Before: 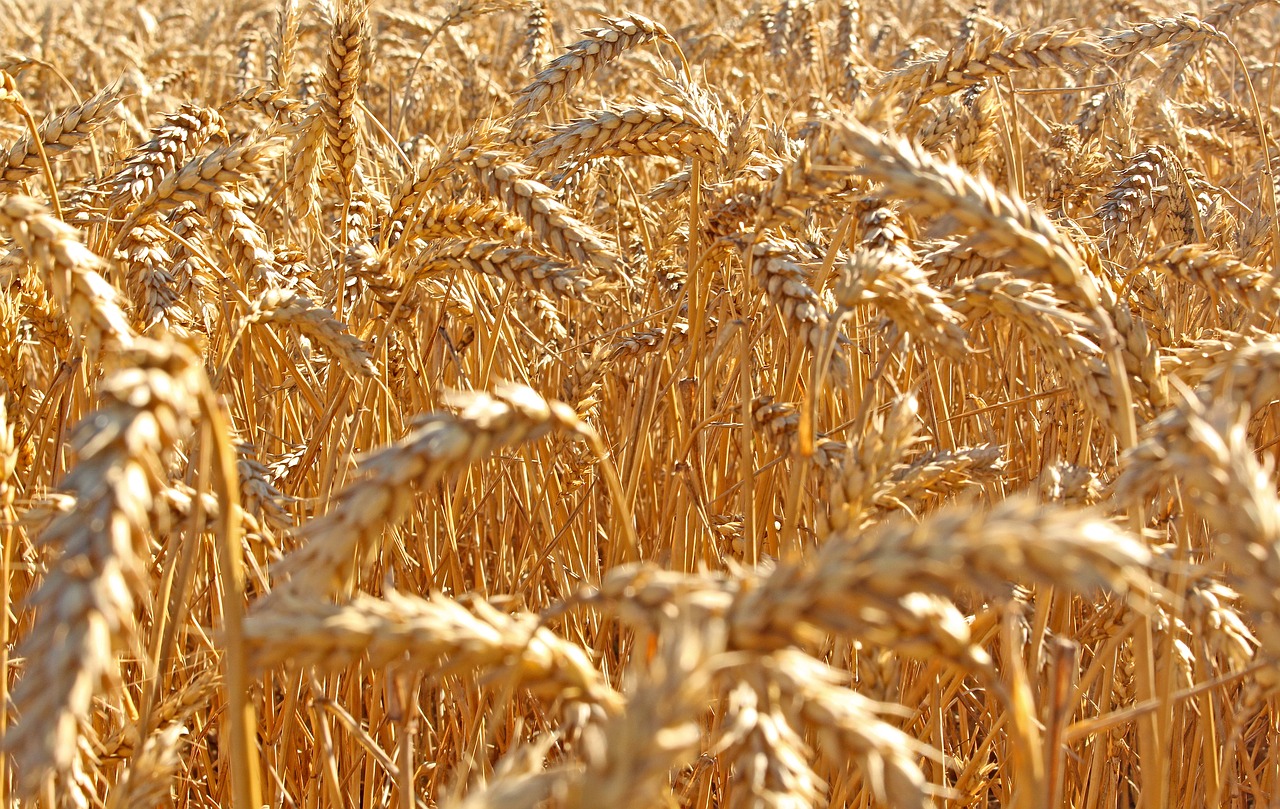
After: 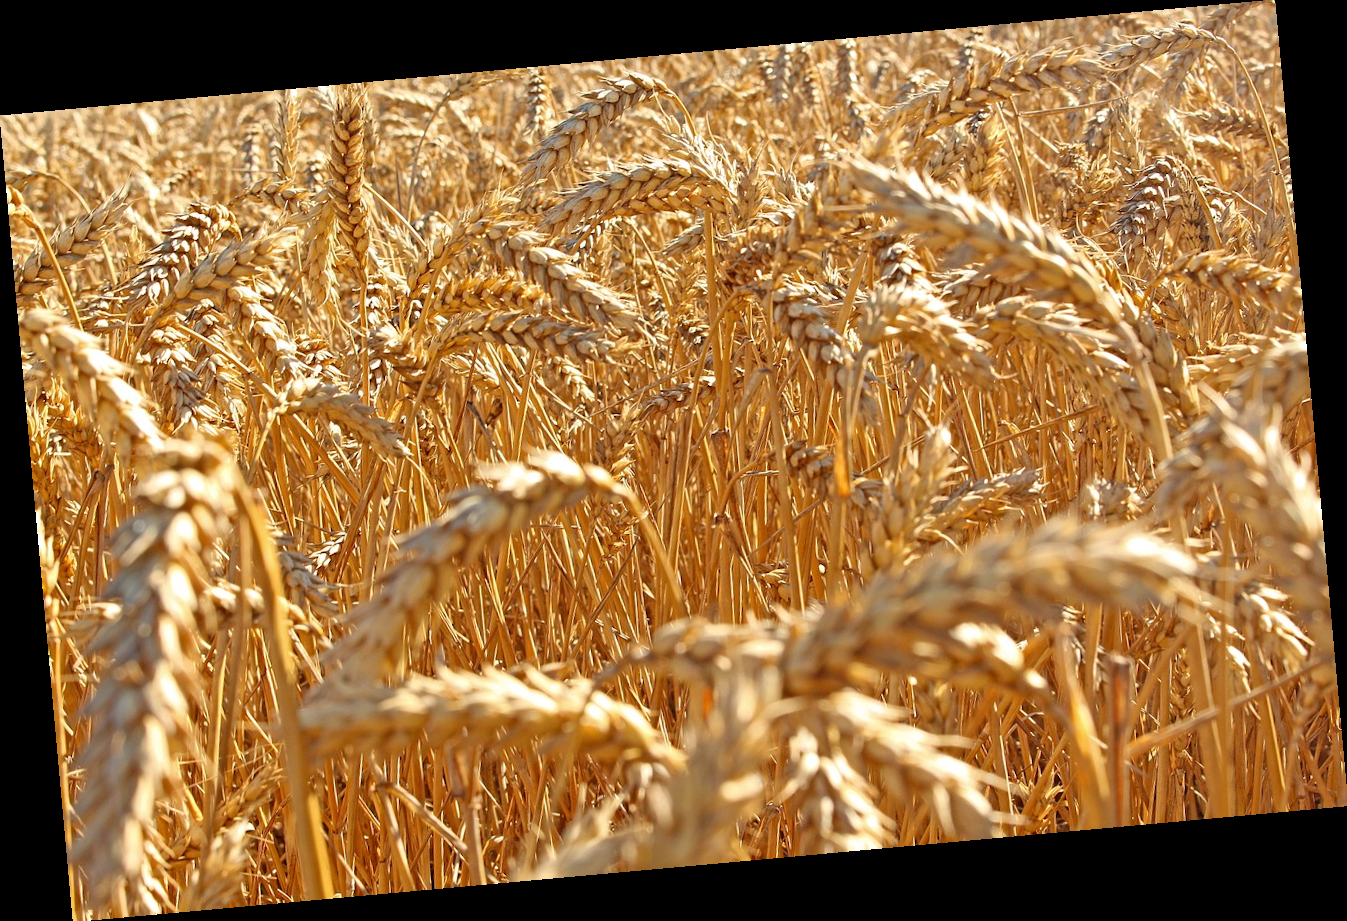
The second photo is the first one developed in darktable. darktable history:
white balance: emerald 1
rotate and perspective: rotation -5.2°, automatic cropping off
